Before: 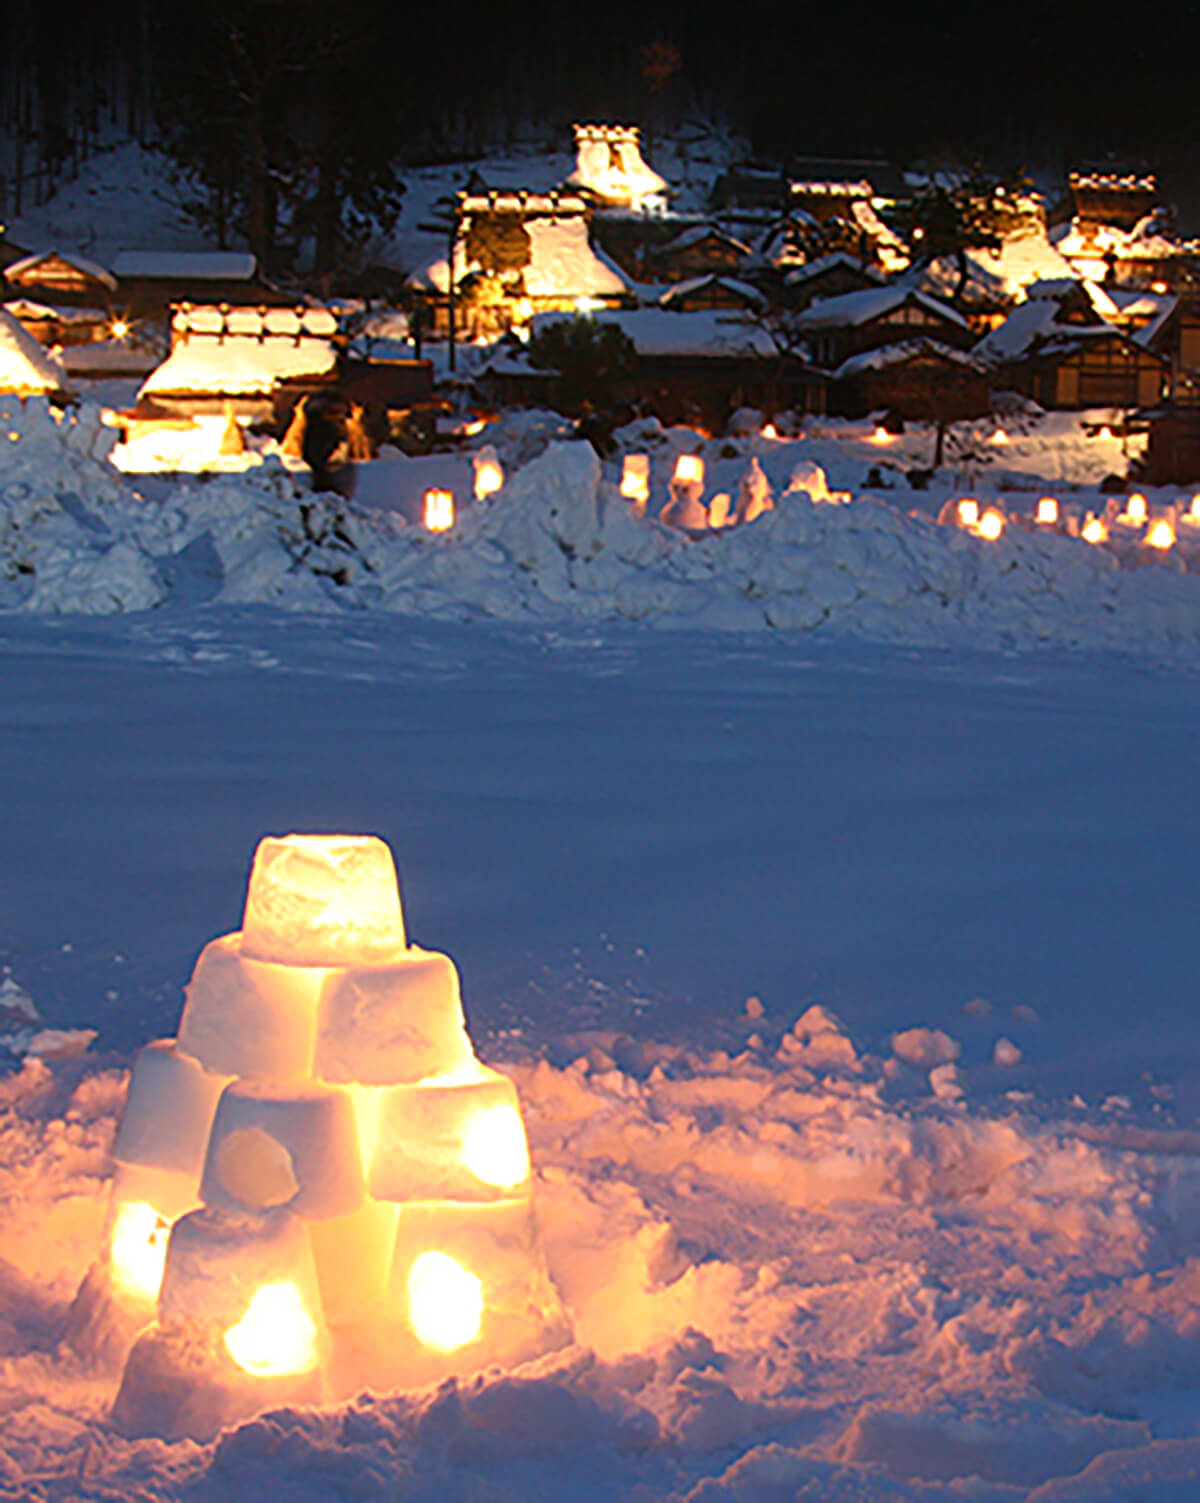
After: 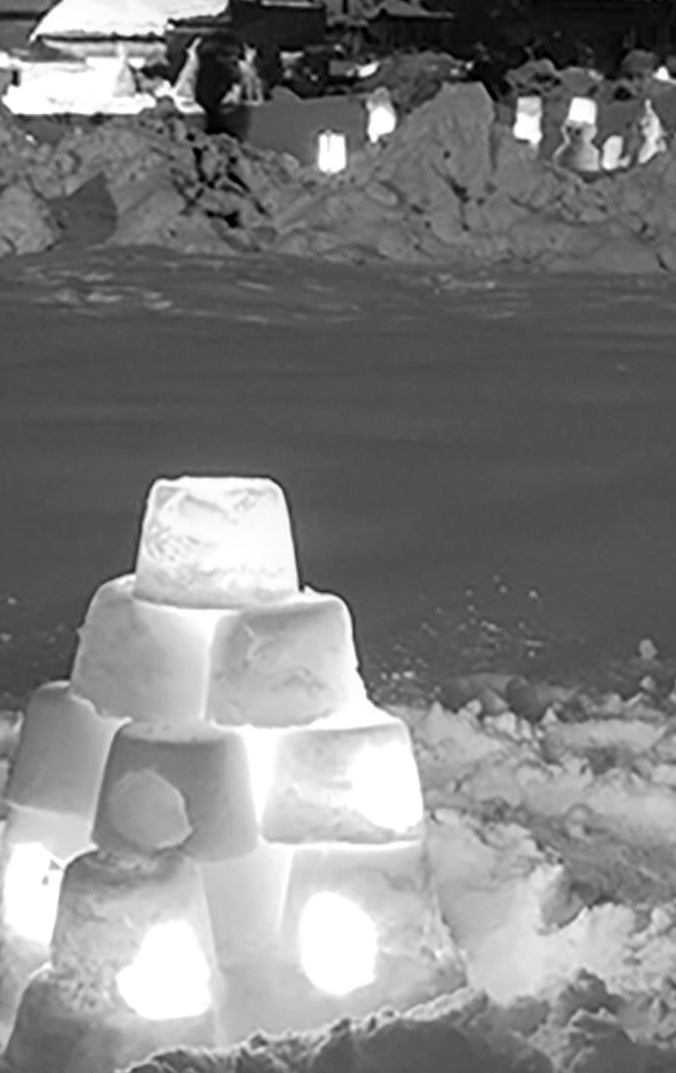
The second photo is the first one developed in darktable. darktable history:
crop: left 8.966%, top 23.852%, right 34.699%, bottom 4.703%
monochrome: on, module defaults
local contrast: on, module defaults
